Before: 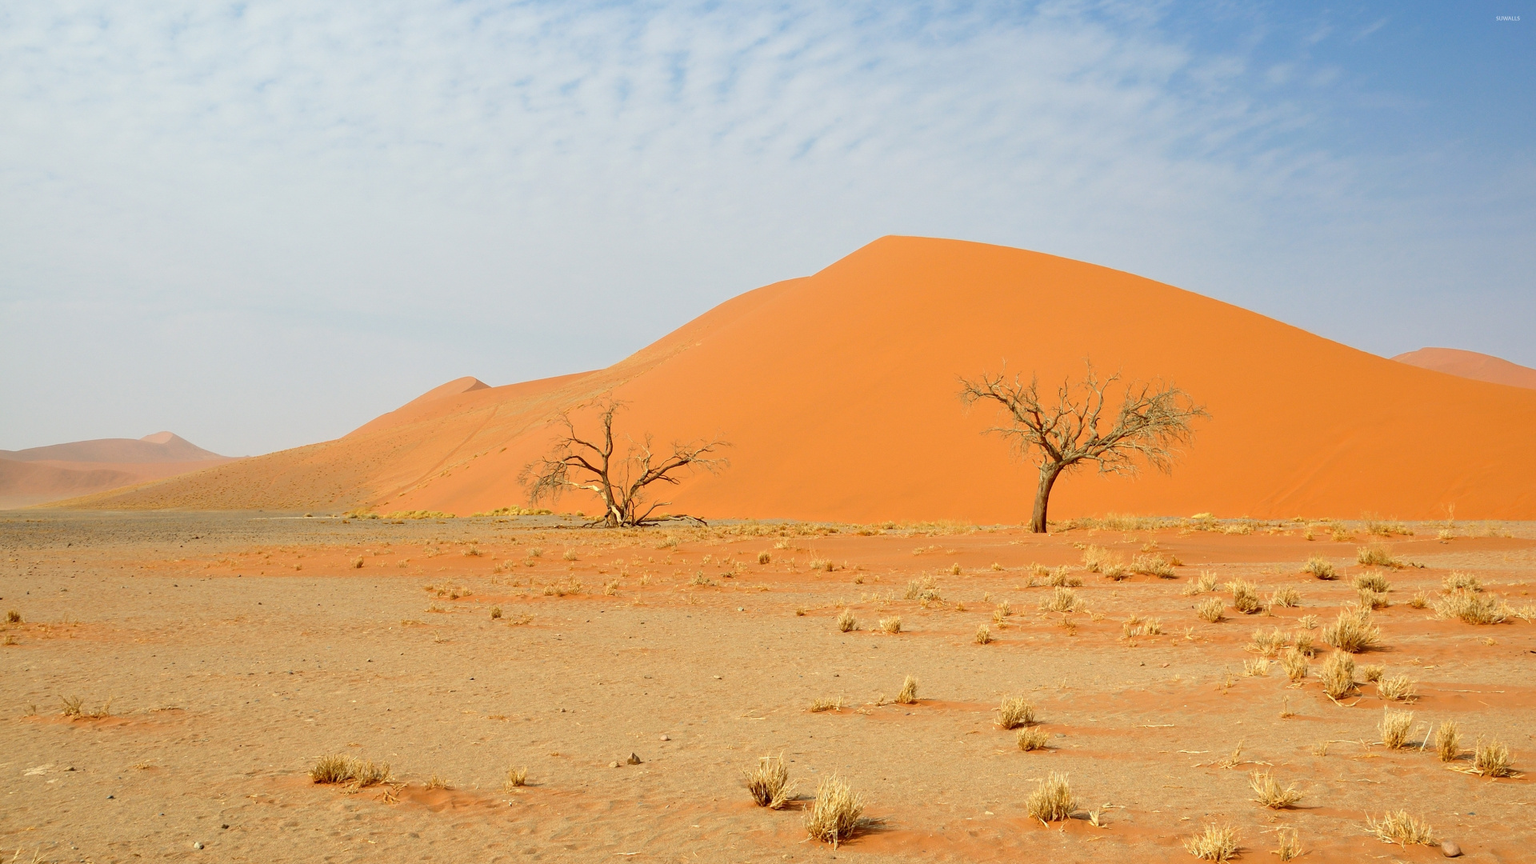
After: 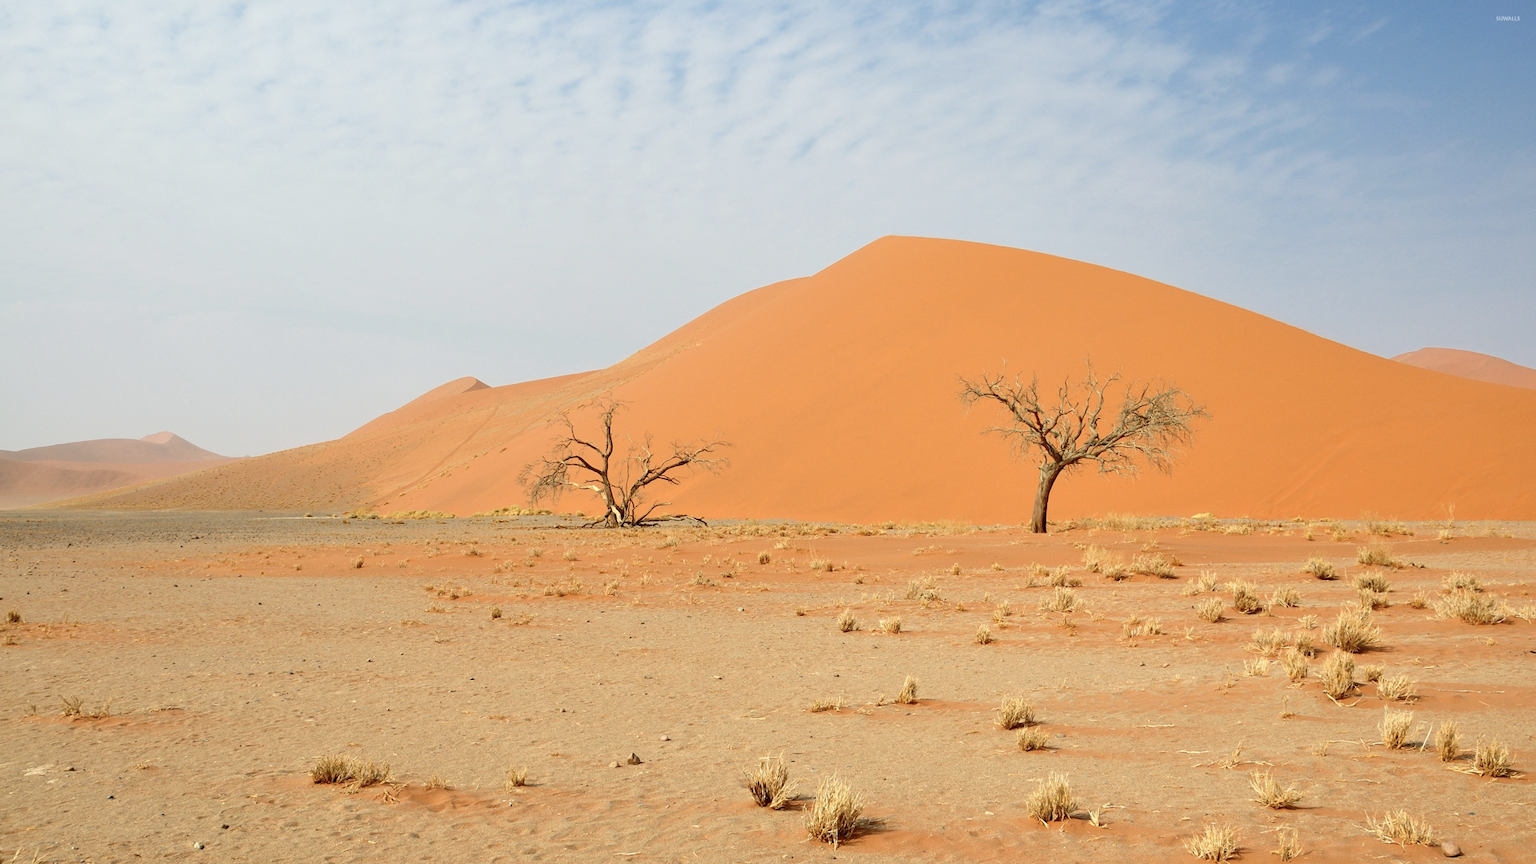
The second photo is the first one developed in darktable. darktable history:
contrast brightness saturation: contrast 0.11, saturation -0.177
